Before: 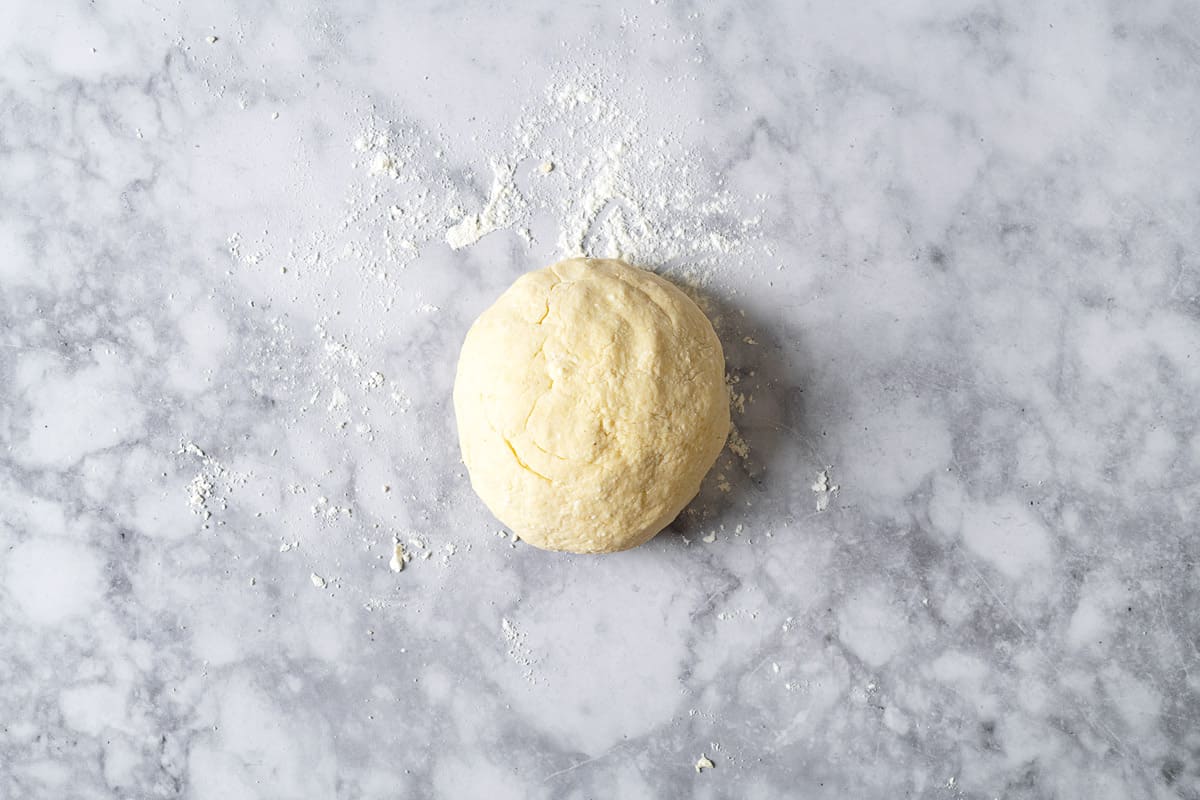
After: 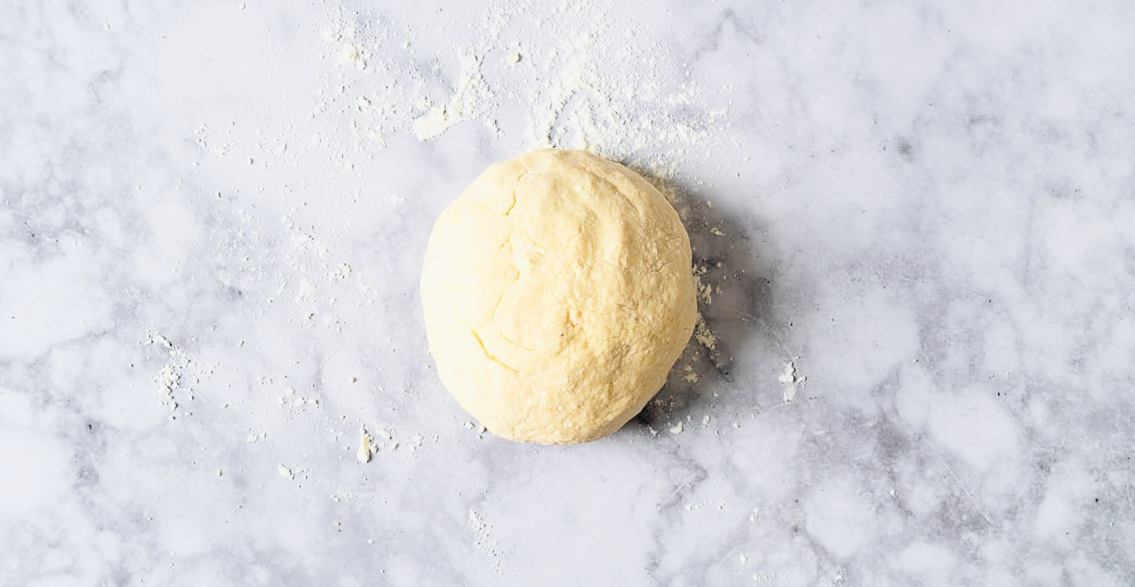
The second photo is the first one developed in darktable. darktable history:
exposure: black level correction 0, exposure 0.692 EV, compensate exposure bias true, compensate highlight preservation false
crop and rotate: left 2.787%, top 13.681%, right 2.554%, bottom 12.858%
shadows and highlights: shadows 2.23, highlights -17.72, soften with gaussian
filmic rgb: black relative exposure -5.07 EV, white relative exposure 3.95 EV, threshold 2.96 EV, hardness 2.88, contrast 1.297, highlights saturation mix -30.69%, color science v6 (2022), iterations of high-quality reconstruction 0, enable highlight reconstruction true
